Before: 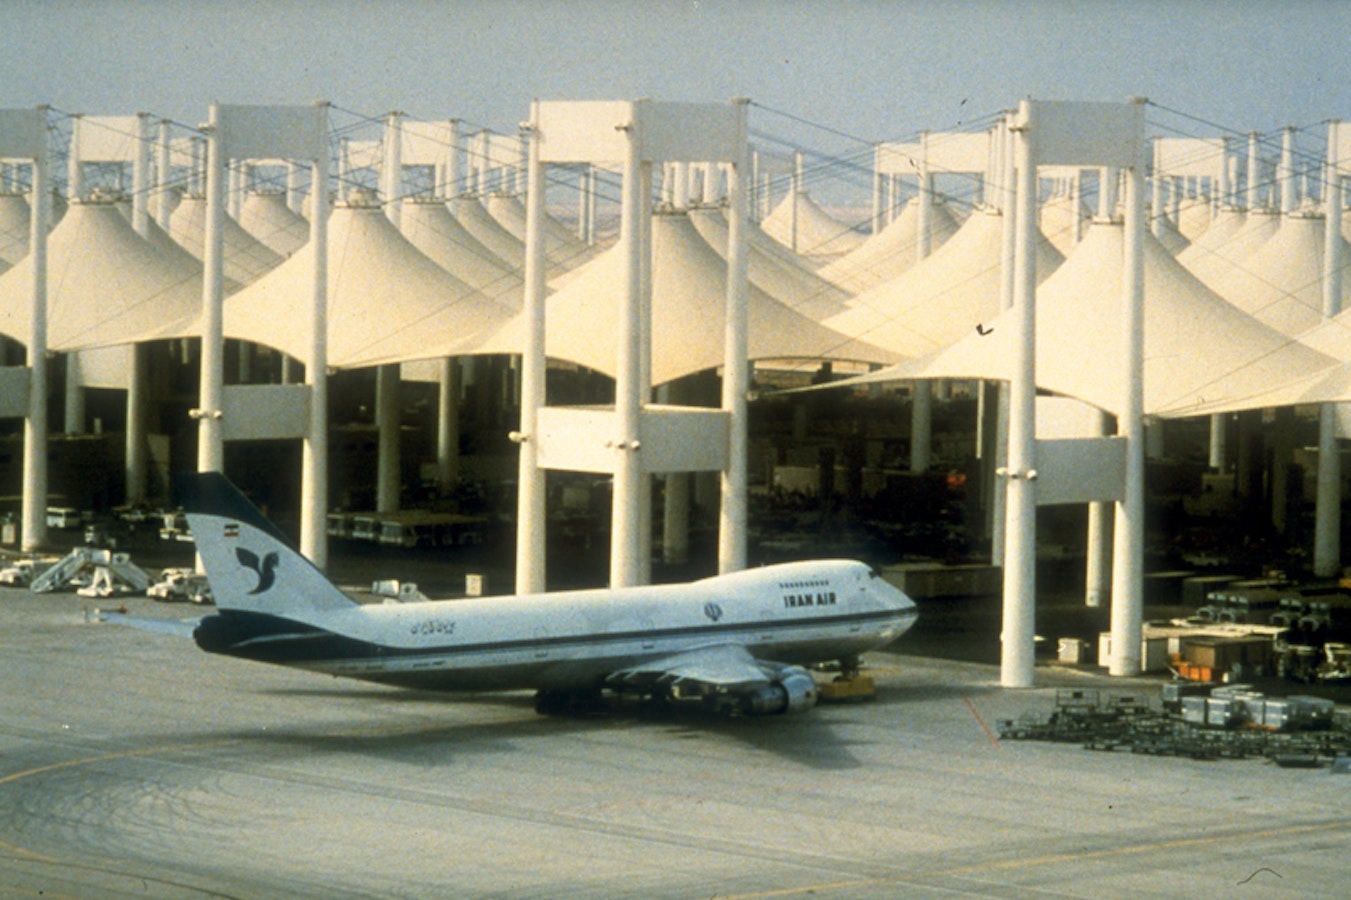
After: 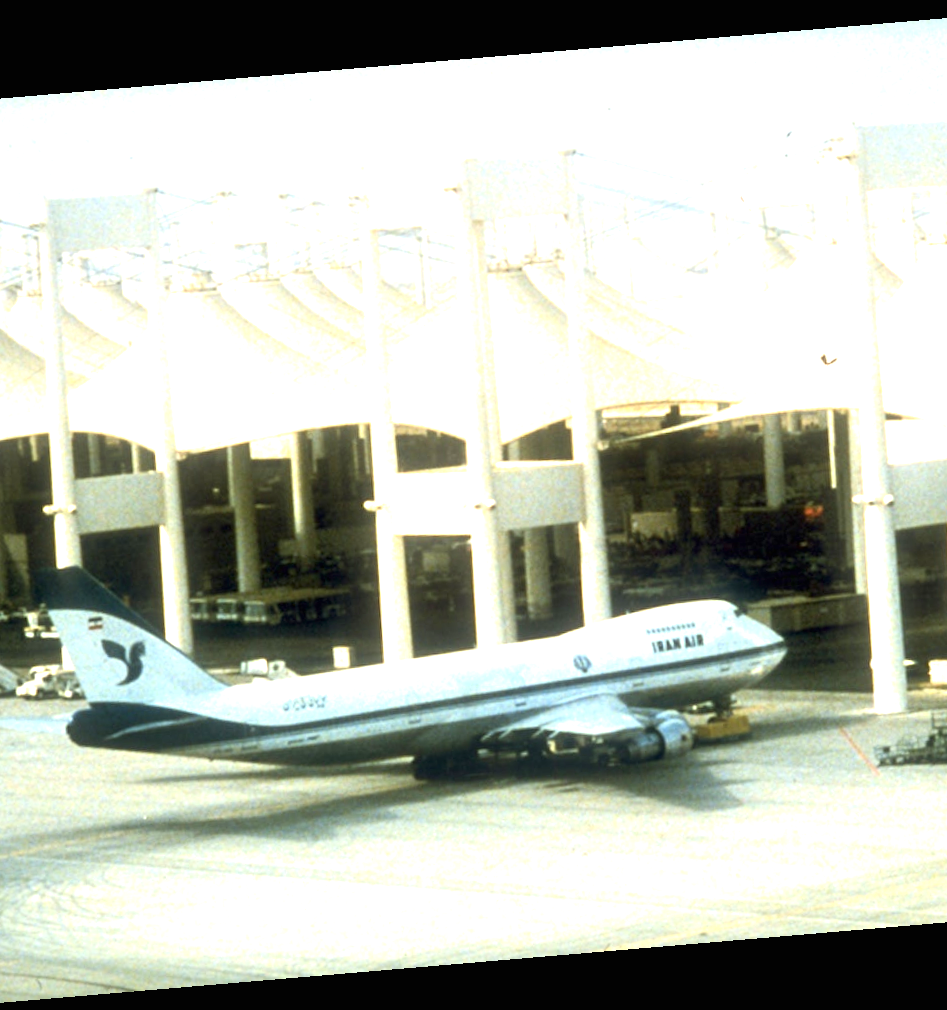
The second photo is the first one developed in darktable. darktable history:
rotate and perspective: rotation -4.86°, automatic cropping off
shadows and highlights: shadows -12.5, white point adjustment 4, highlights 28.33
exposure: black level correction 0, exposure 1.388 EV, compensate exposure bias true, compensate highlight preservation false
crop and rotate: left 12.673%, right 20.66%
